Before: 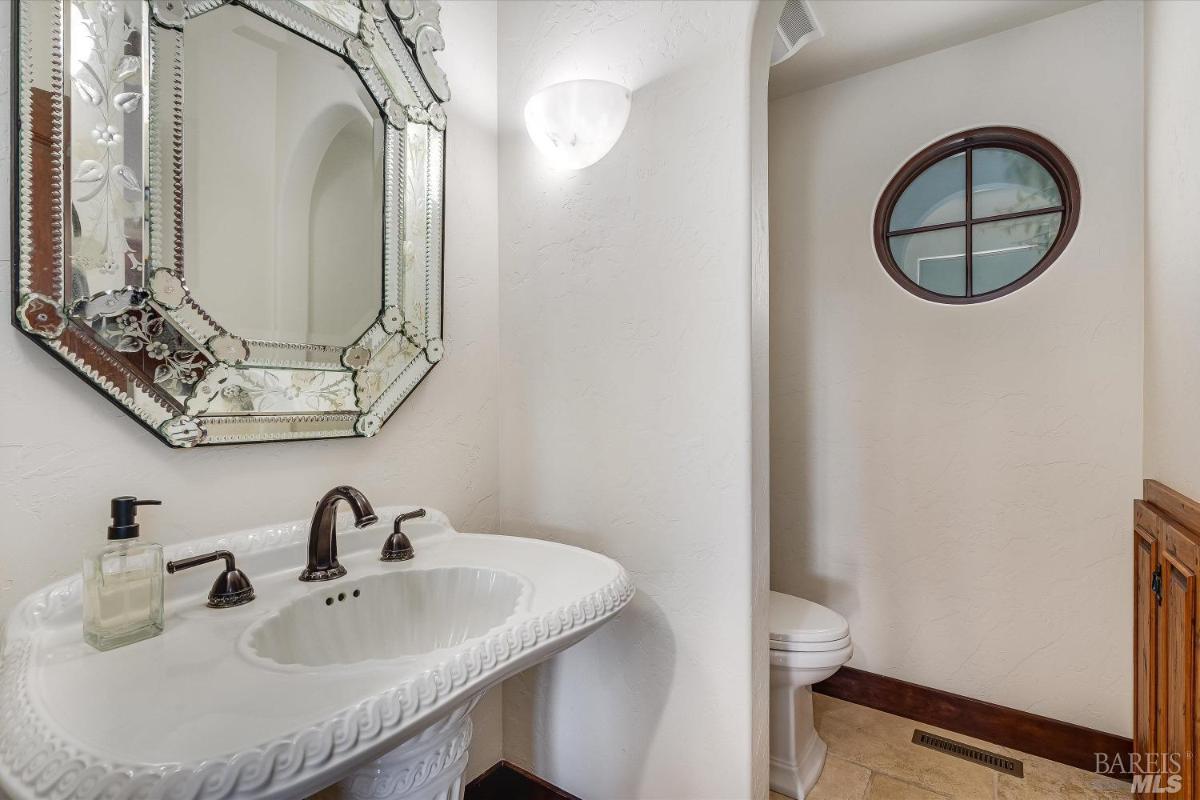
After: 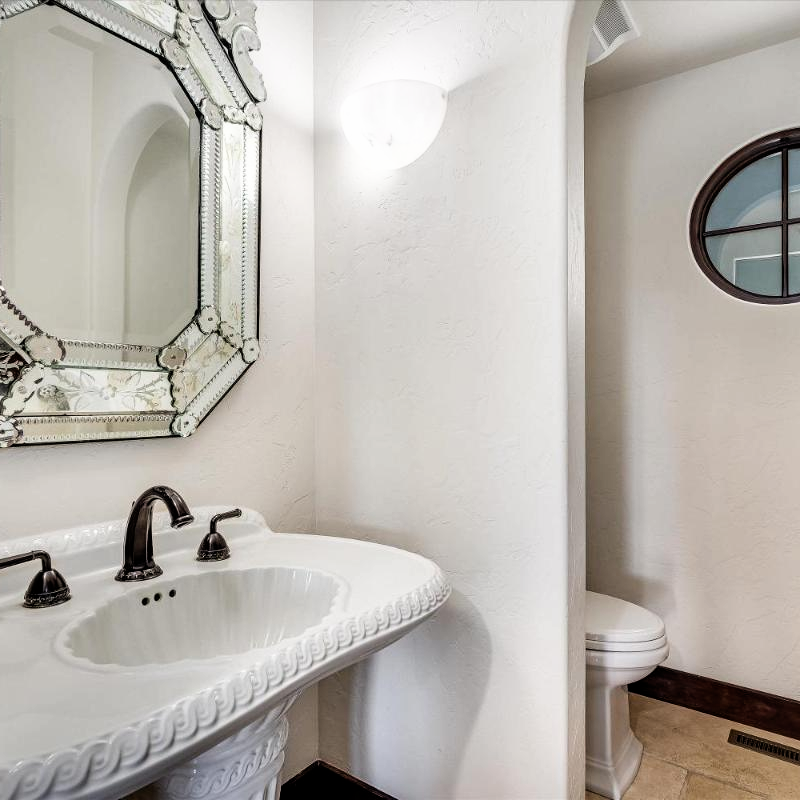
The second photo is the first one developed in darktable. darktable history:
crop and rotate: left 15.378%, right 17.913%
filmic rgb: black relative exposure -8.7 EV, white relative exposure 2.72 EV, target black luminance 0%, hardness 6.27, latitude 77.03%, contrast 1.329, shadows ↔ highlights balance -0.3%
